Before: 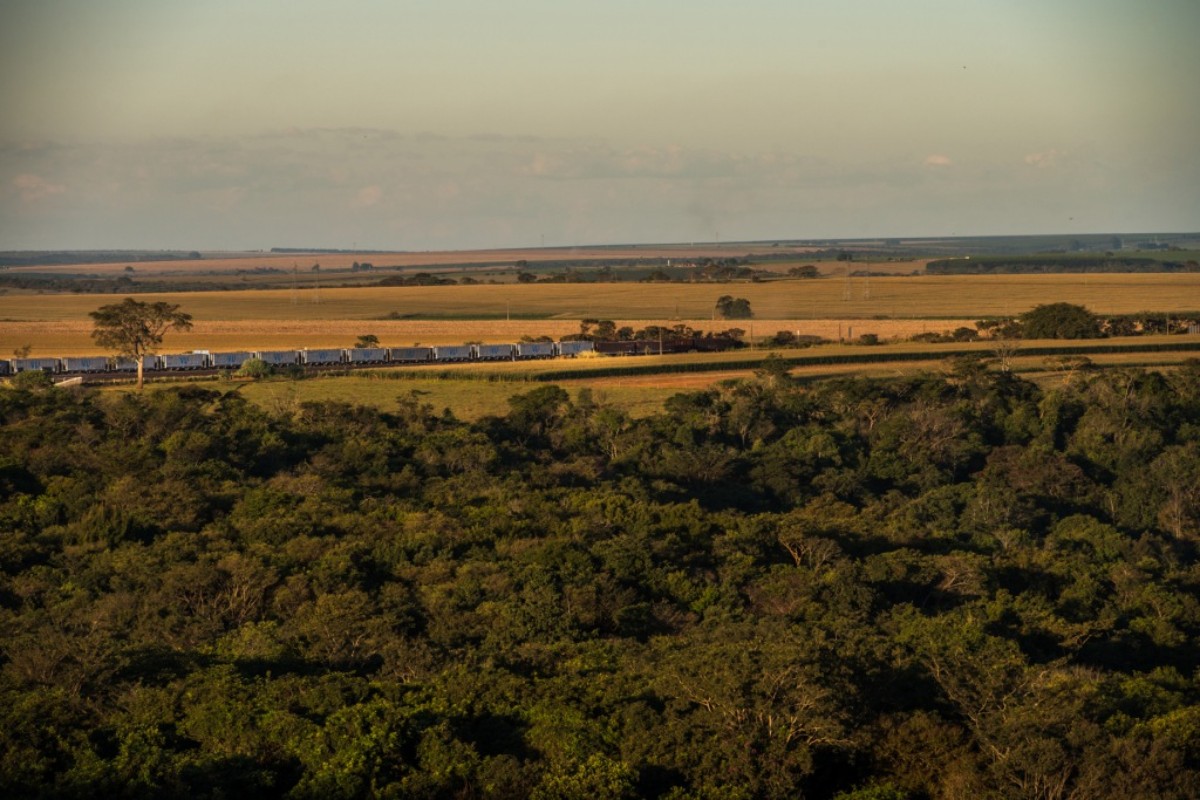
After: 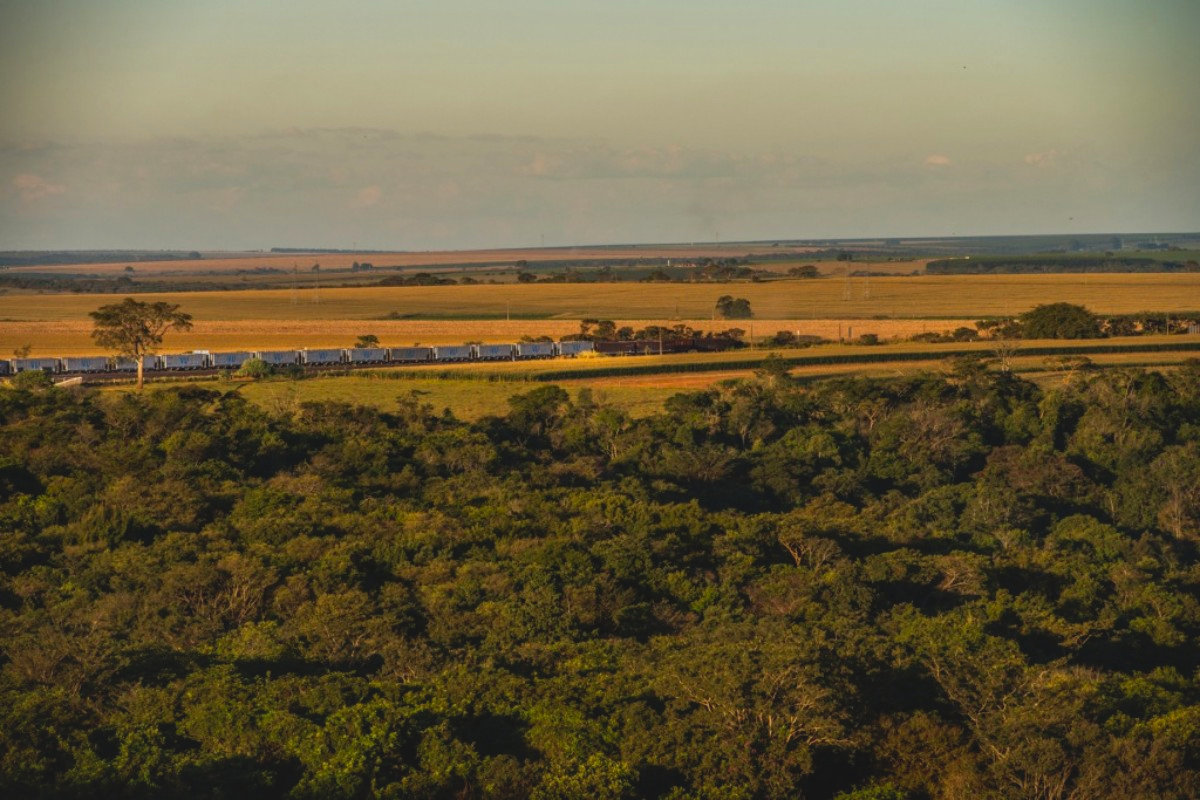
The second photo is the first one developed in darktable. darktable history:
contrast brightness saturation: contrast -0.182, saturation 0.186
local contrast: on, module defaults
